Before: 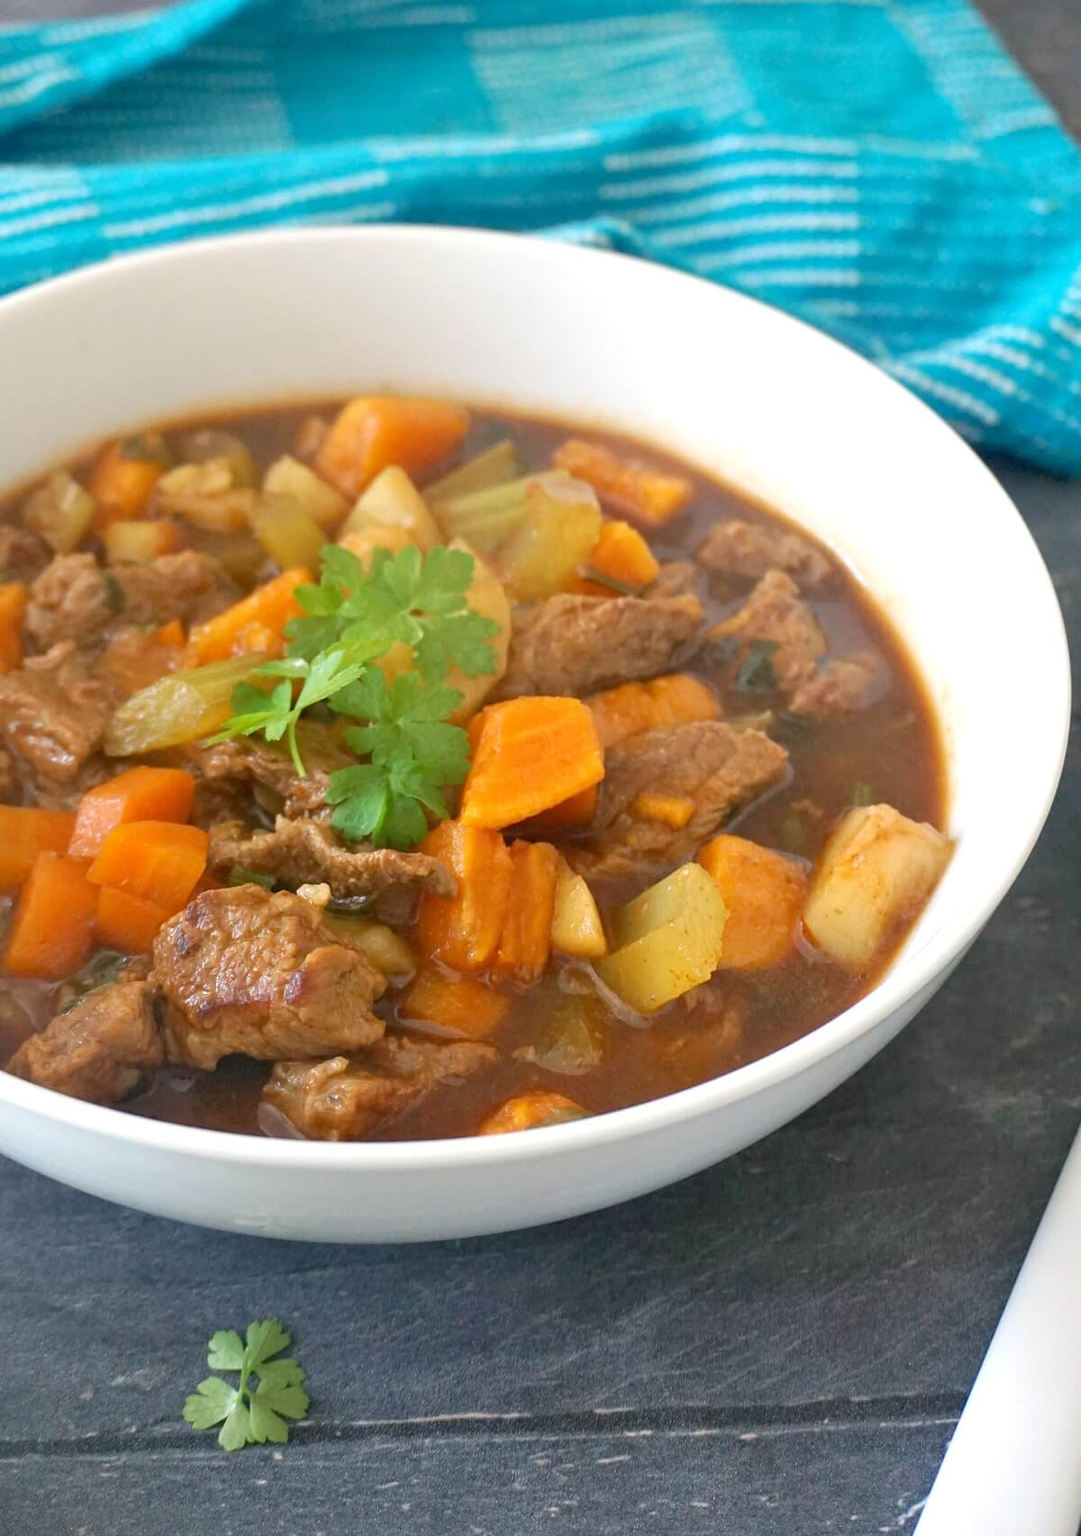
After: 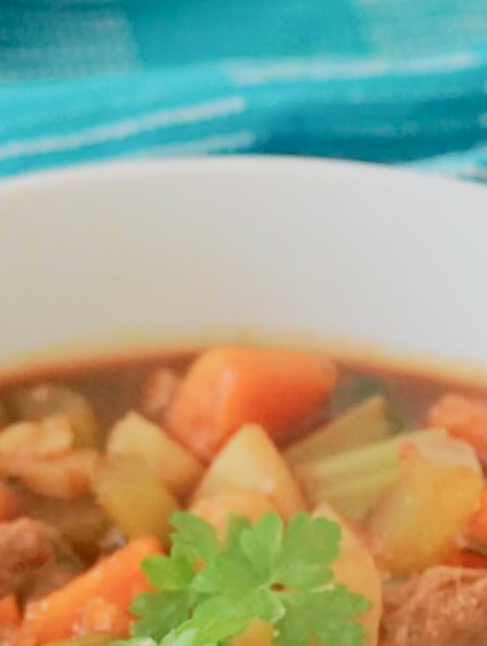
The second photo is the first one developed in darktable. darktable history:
crop: left 15.452%, top 5.459%, right 43.956%, bottom 56.62%
tone curve: curves: ch0 [(0, 0) (0.058, 0.027) (0.214, 0.183) (0.304, 0.288) (0.522, 0.549) (0.658, 0.7) (0.741, 0.775) (0.844, 0.866) (0.986, 0.957)]; ch1 [(0, 0) (0.172, 0.123) (0.312, 0.296) (0.437, 0.429) (0.471, 0.469) (0.502, 0.5) (0.513, 0.515) (0.572, 0.603) (0.617, 0.653) (0.68, 0.724) (0.889, 0.924) (1, 1)]; ch2 [(0, 0) (0.411, 0.424) (0.489, 0.49) (0.502, 0.5) (0.517, 0.519) (0.549, 0.578) (0.604, 0.628) (0.693, 0.686) (1, 1)], color space Lab, independent channels, preserve colors none
filmic rgb: black relative exposure -7.32 EV, white relative exposure 5.09 EV, hardness 3.2
